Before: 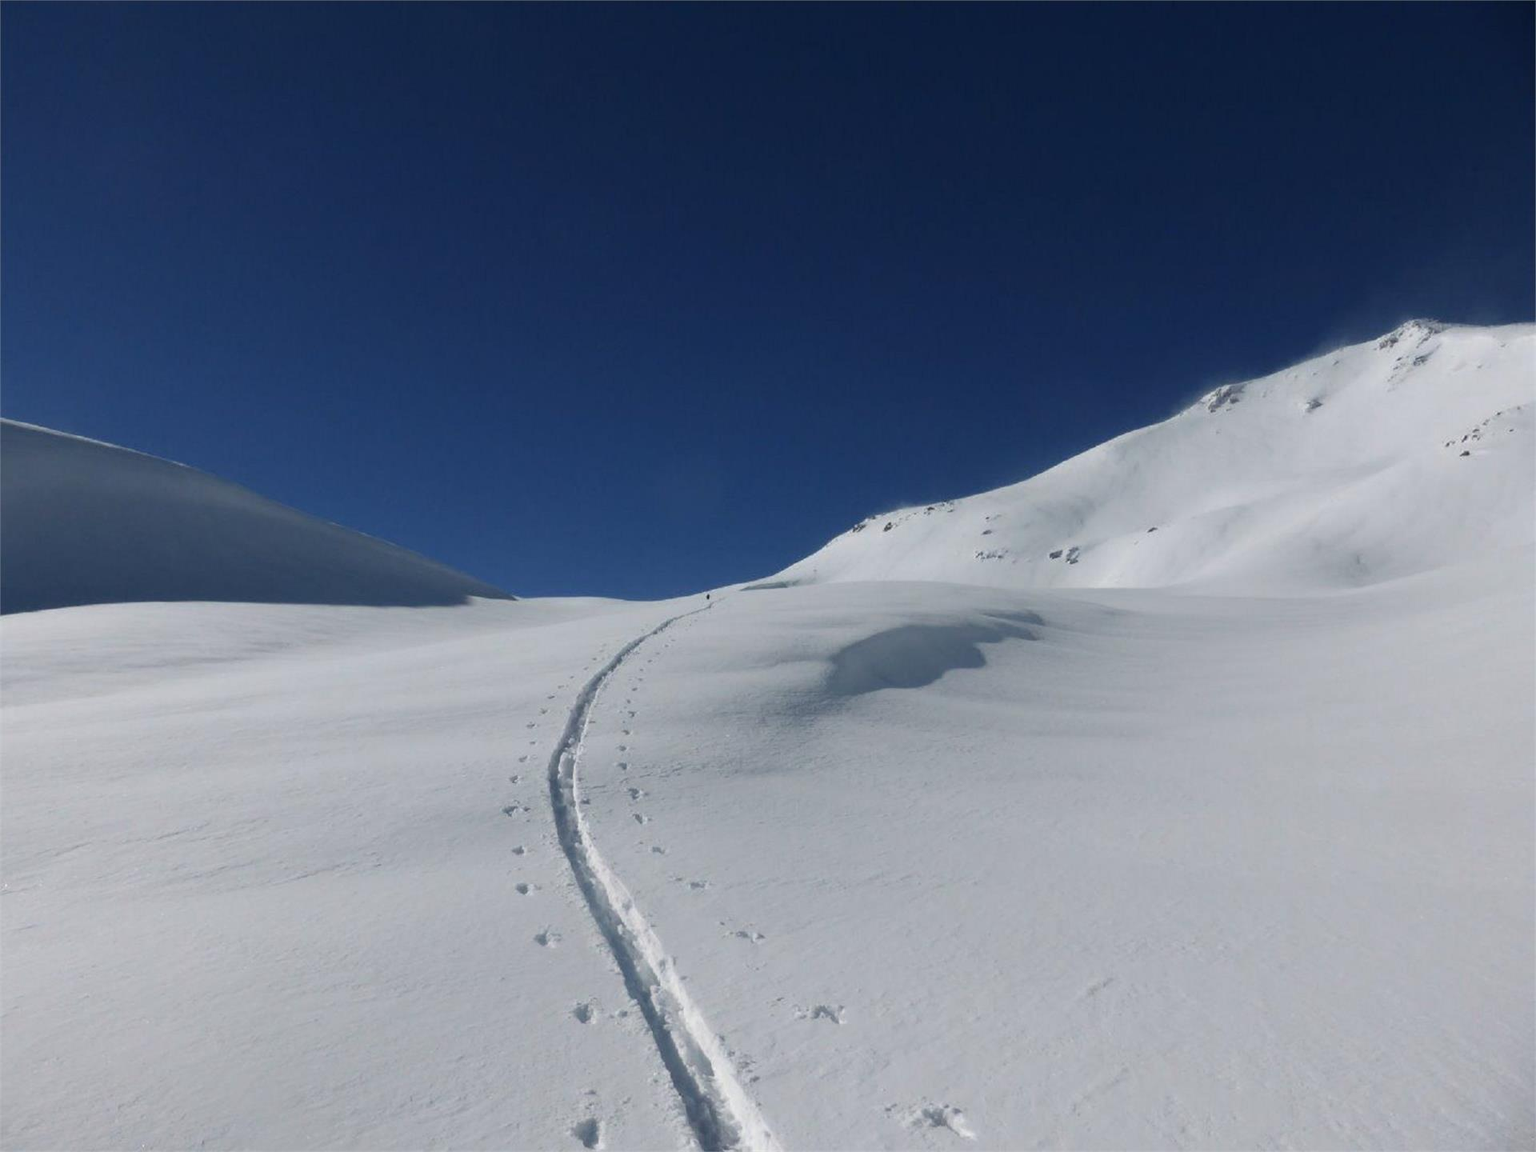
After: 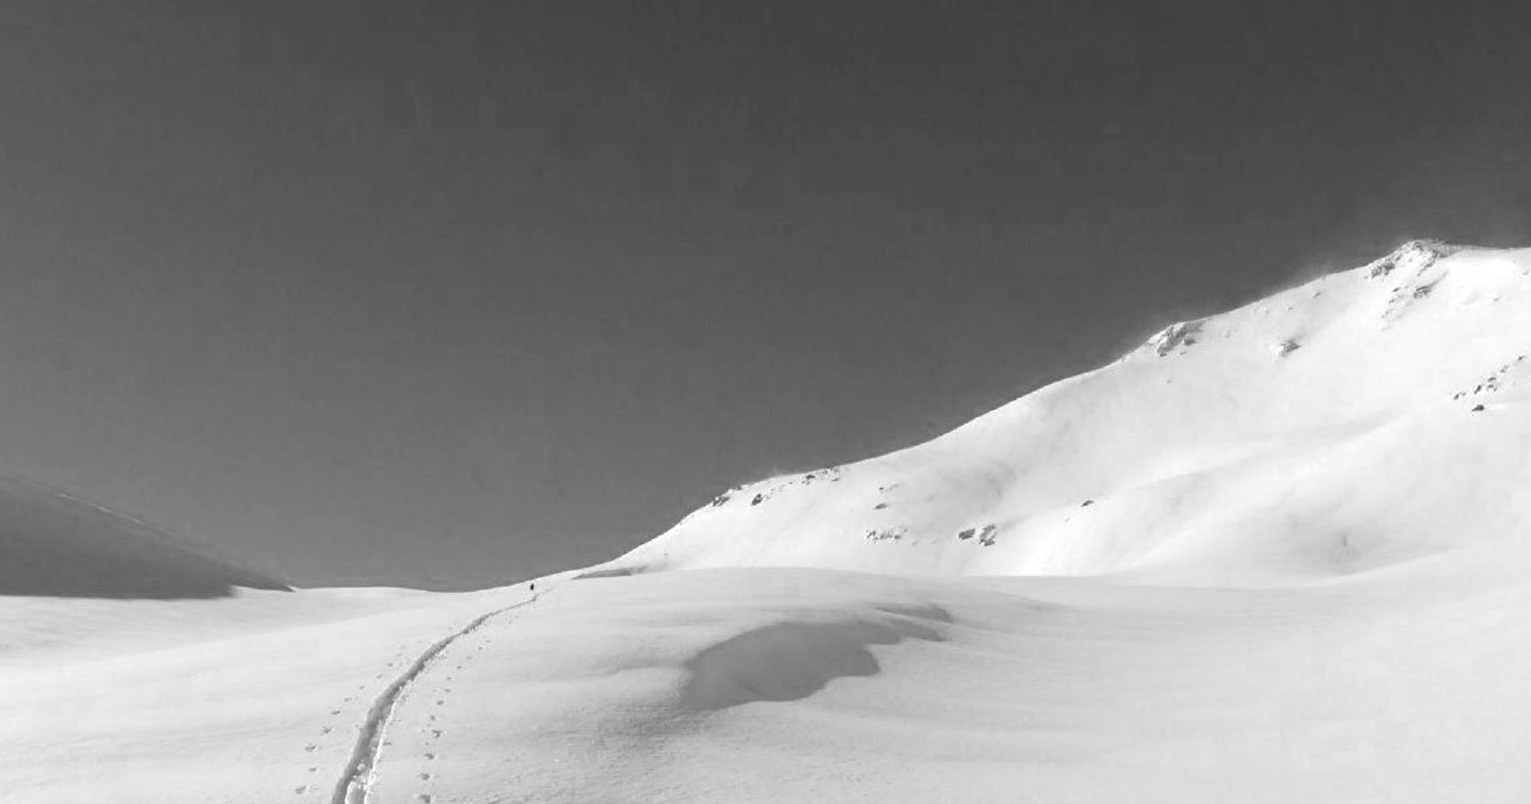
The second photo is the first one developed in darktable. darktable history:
color calibration: output gray [0.253, 0.26, 0.487, 0], illuminant custom, x 0.38, y 0.48, temperature 4456.87 K
crop: left 18.414%, top 11.09%, right 1.83%, bottom 33.037%
